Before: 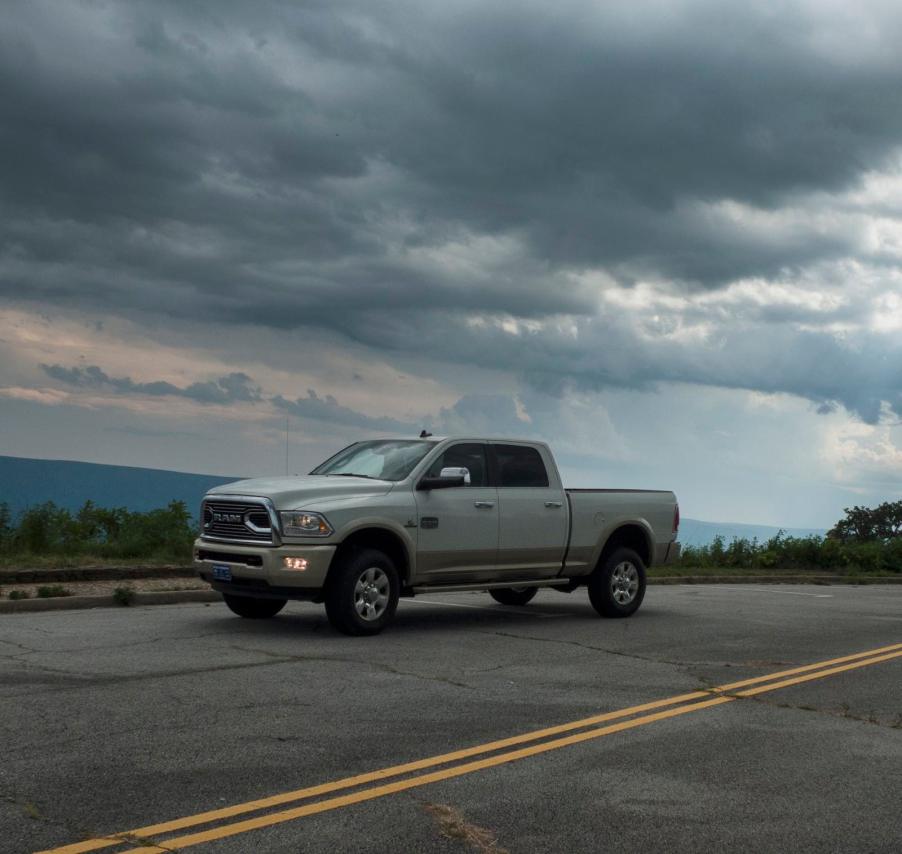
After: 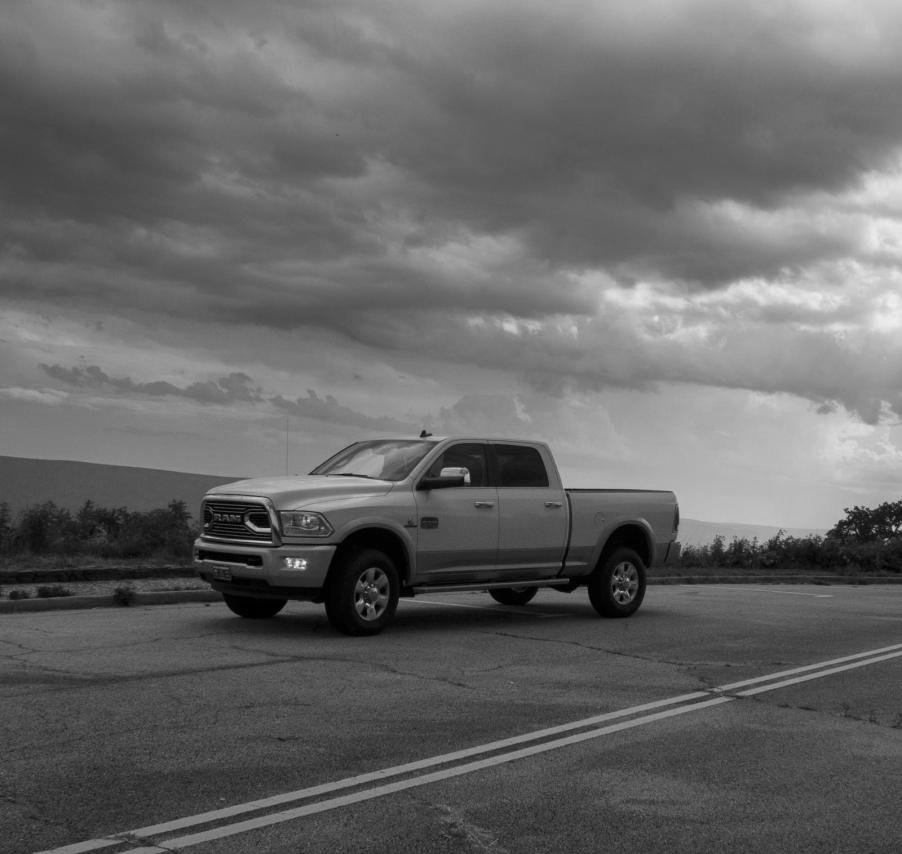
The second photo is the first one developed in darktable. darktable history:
color calibration: output gray [0.31, 0.36, 0.33, 0], illuminant same as pipeline (D50), adaptation none (bypass), x 0.332, y 0.335, temperature 5022.29 K
